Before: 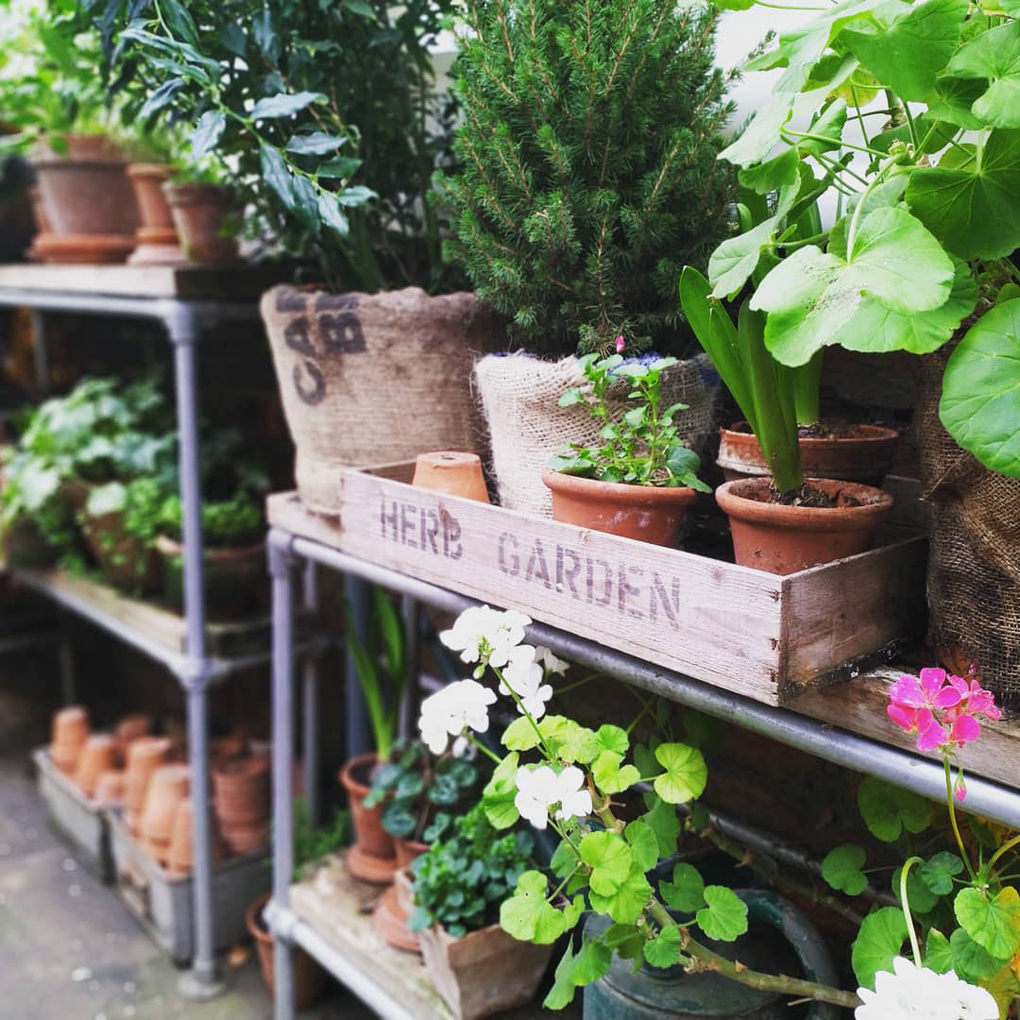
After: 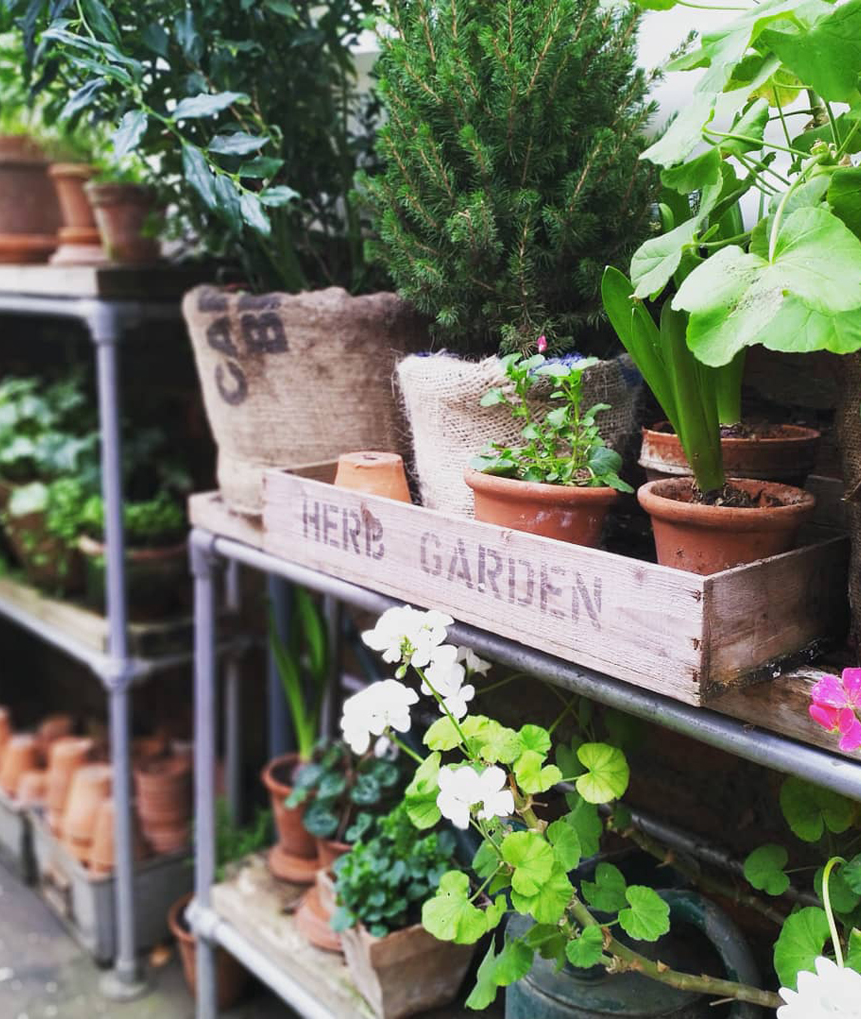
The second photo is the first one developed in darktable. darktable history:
crop: left 7.721%, right 7.816%
